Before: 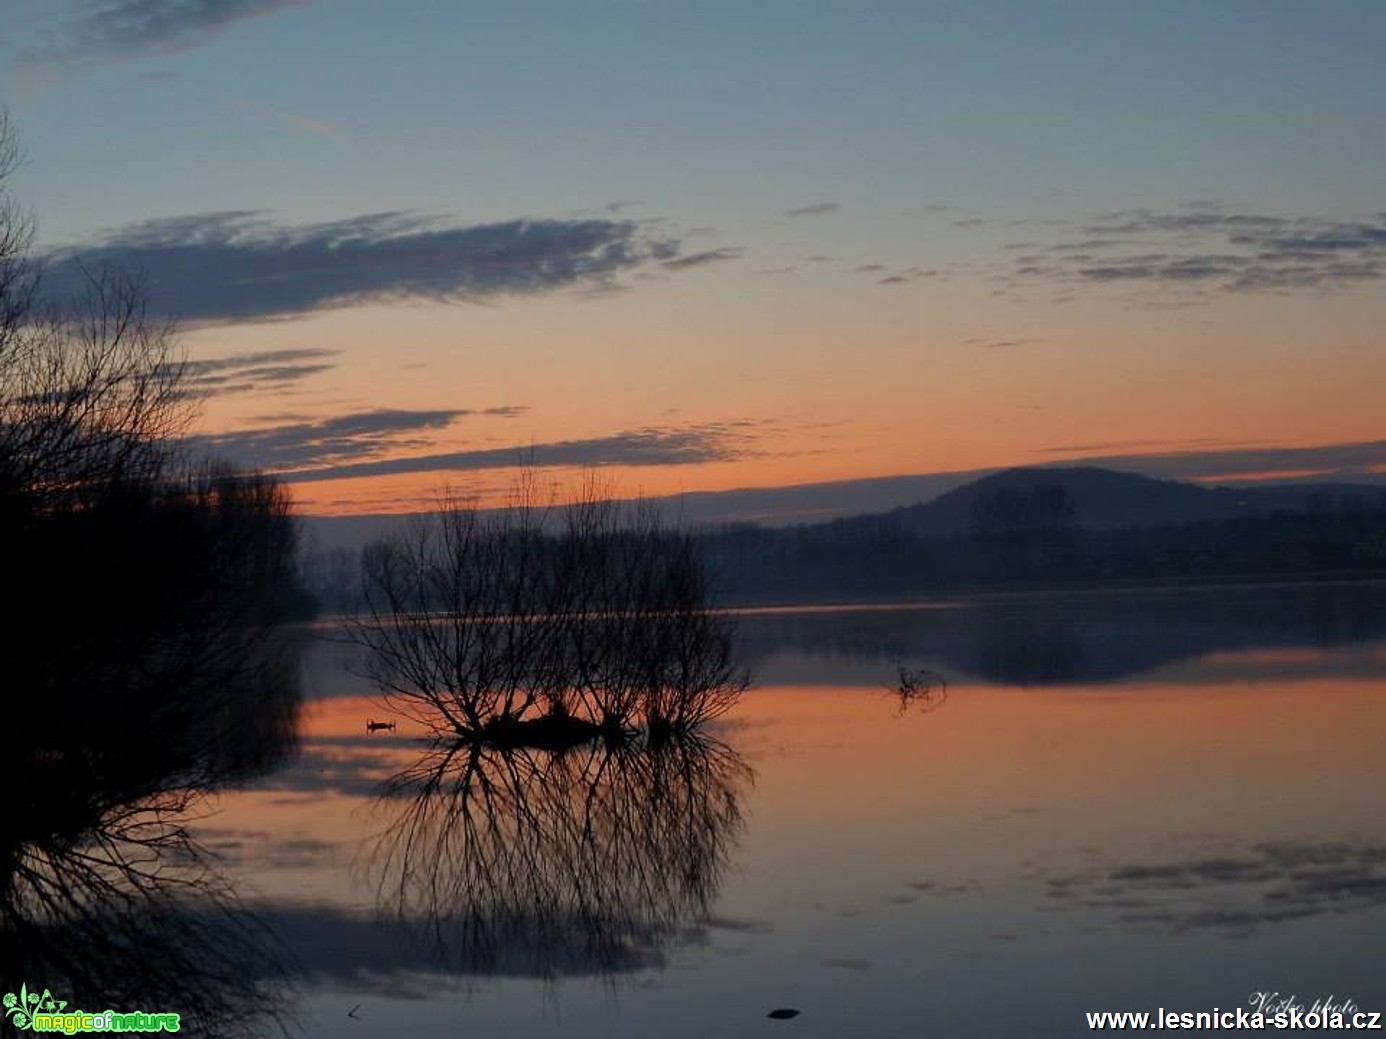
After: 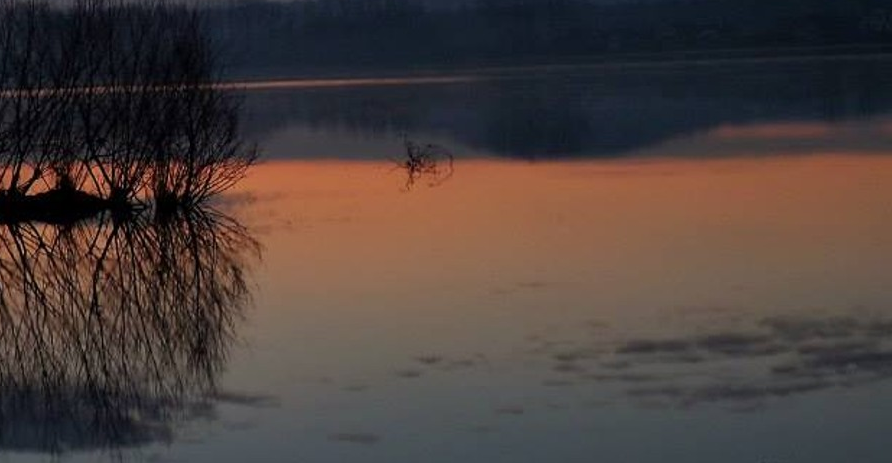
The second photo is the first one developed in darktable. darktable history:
crop and rotate: left 35.603%, top 50.639%, bottom 4.794%
